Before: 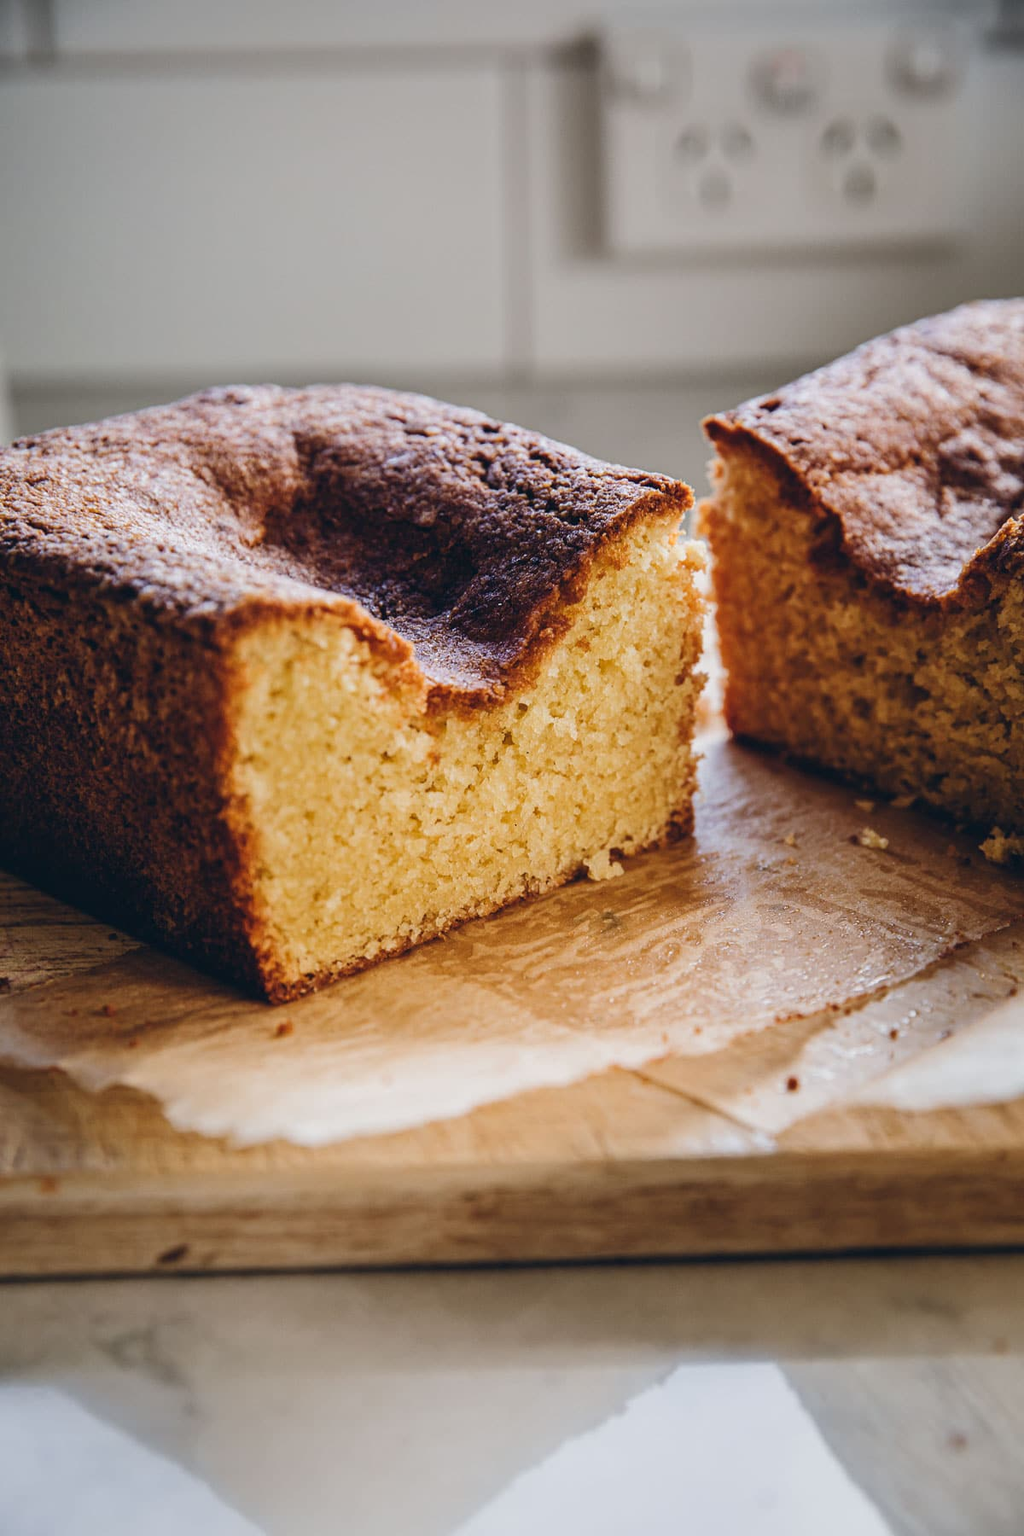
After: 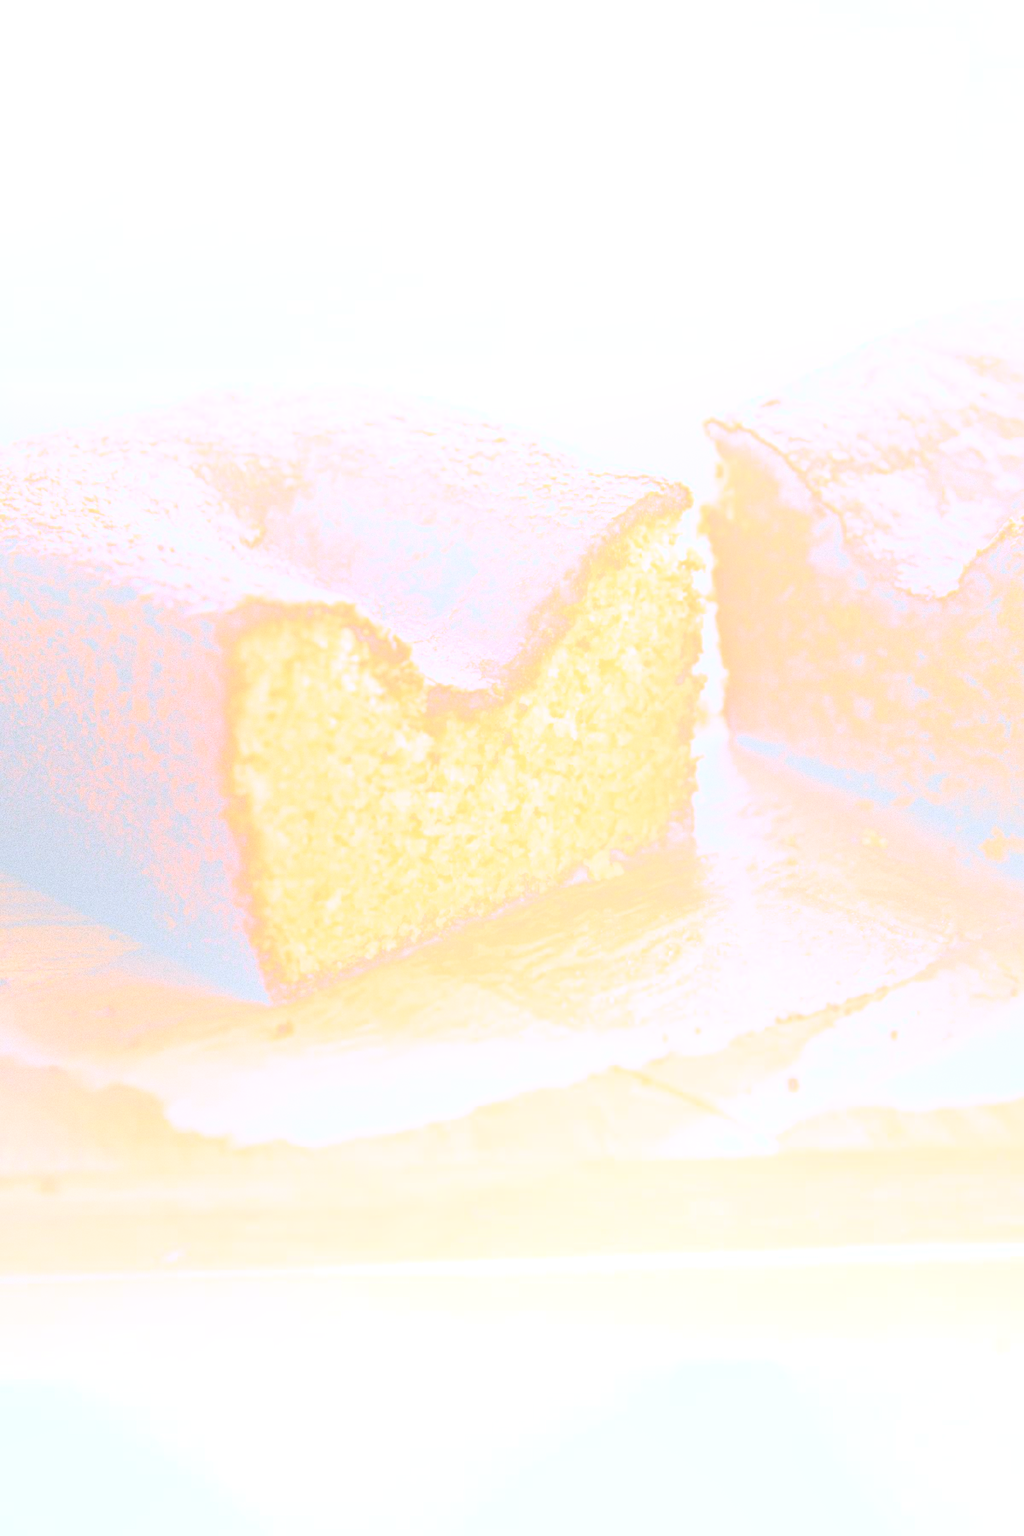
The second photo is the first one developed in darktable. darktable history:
filmic rgb: black relative exposure -14.19 EV, white relative exposure 3.39 EV, hardness 7.89, preserve chrominance max RGB
color calibration: illuminant custom, x 0.373, y 0.388, temperature 4269.97 K
bloom: size 85%, threshold 5%, strength 85%
grain: coarseness 0.09 ISO, strength 40%
